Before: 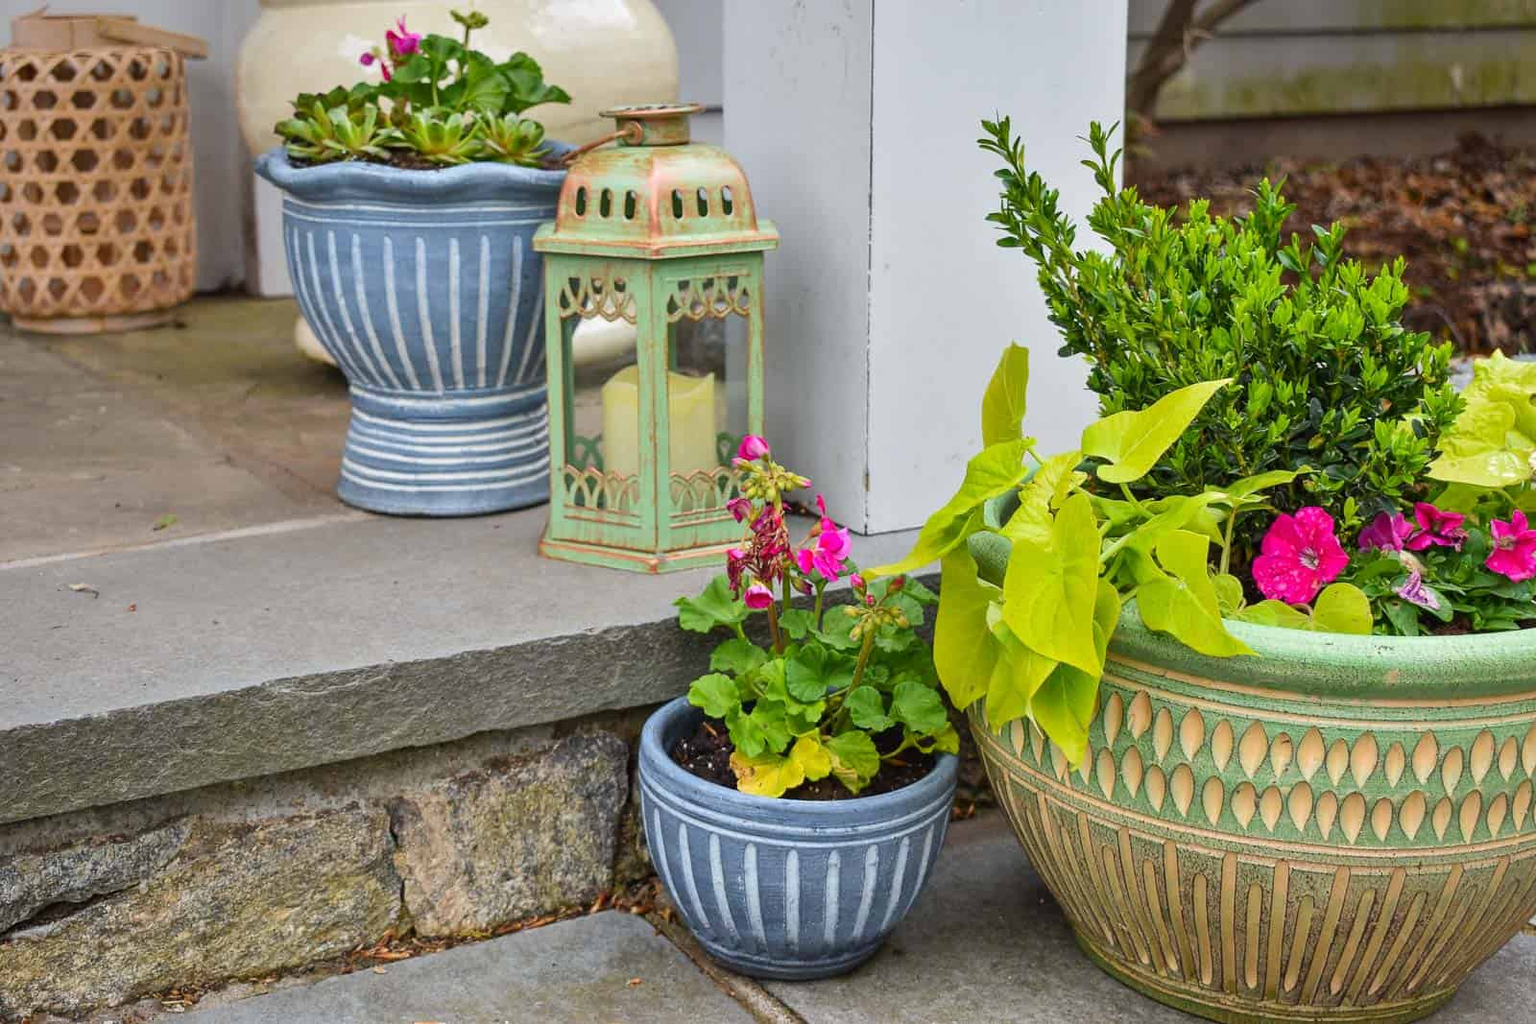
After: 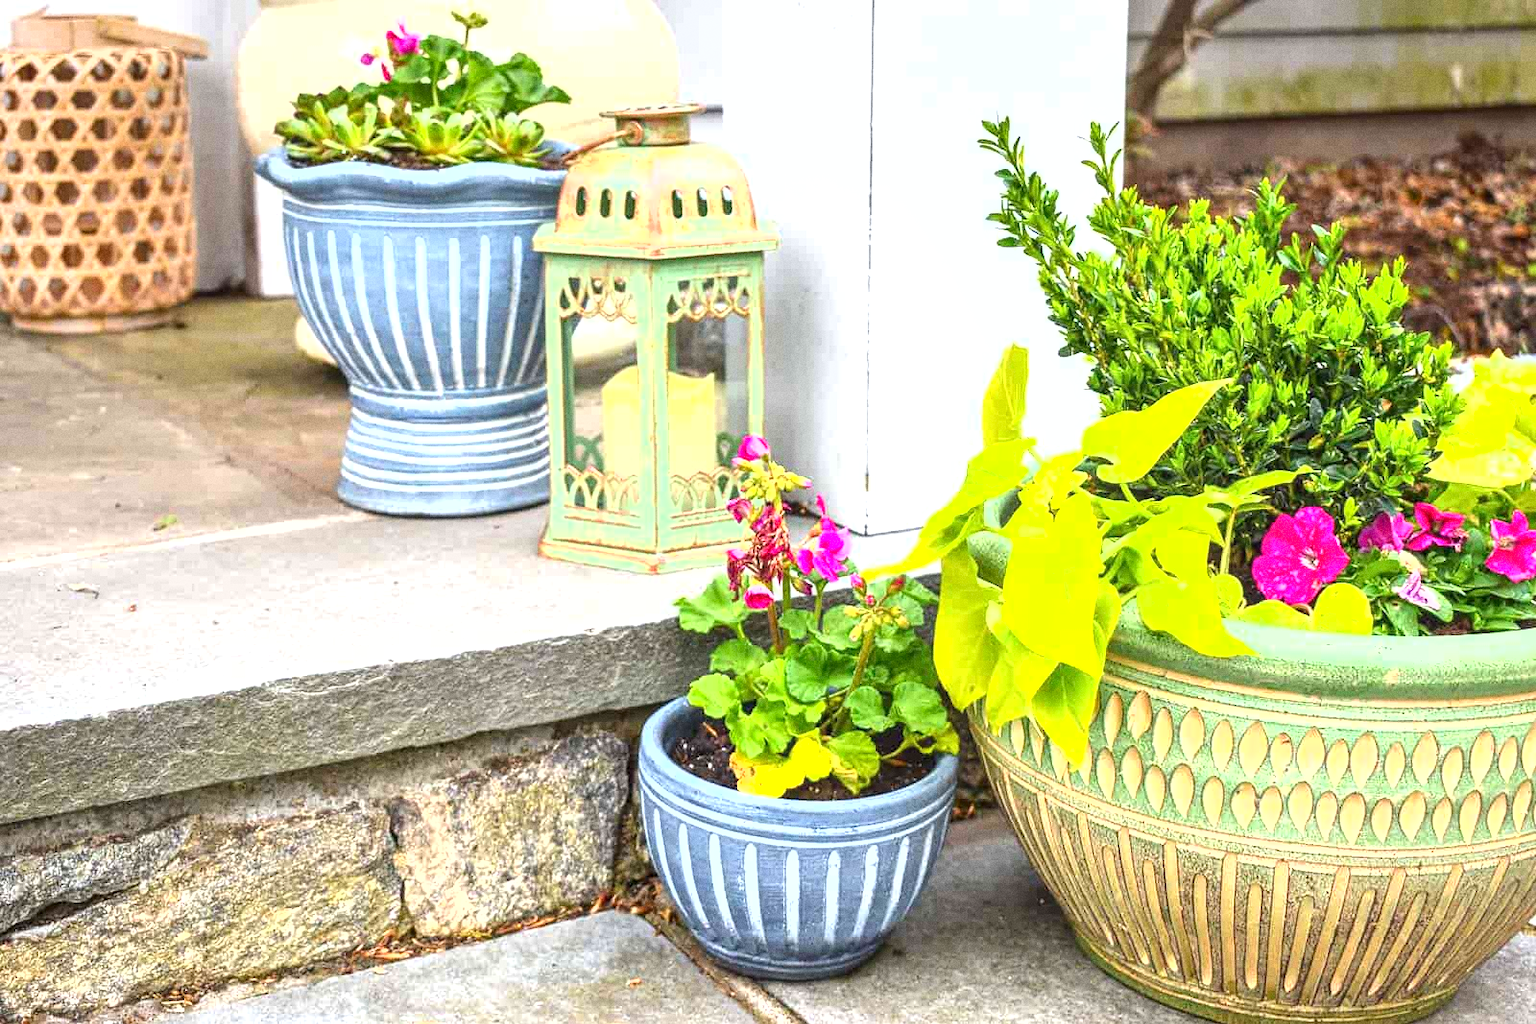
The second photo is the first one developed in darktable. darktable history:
fill light: on, module defaults
grain: coarseness 0.09 ISO
exposure: black level correction 0, exposure 1.388 EV, compensate exposure bias true, compensate highlight preservation false
local contrast: on, module defaults
